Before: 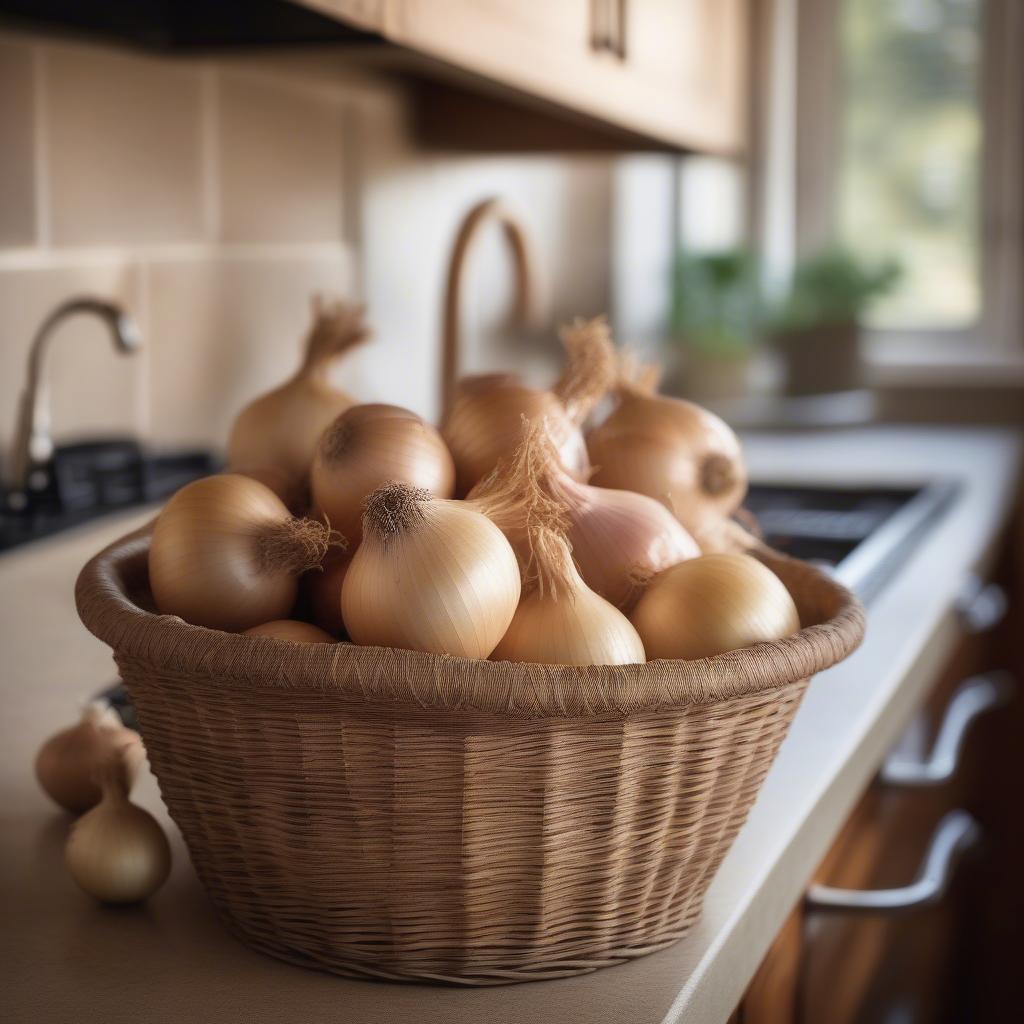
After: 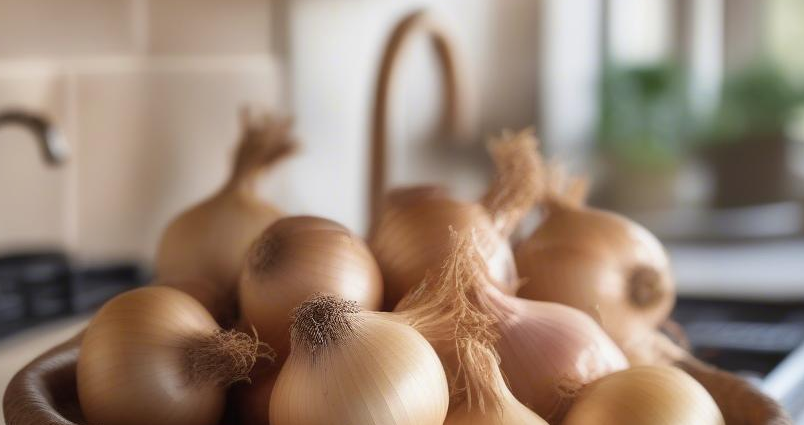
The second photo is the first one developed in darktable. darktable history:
crop: left 7.036%, top 18.398%, right 14.379%, bottom 40.043%
exposure: exposure -0.01 EV, compensate highlight preservation false
